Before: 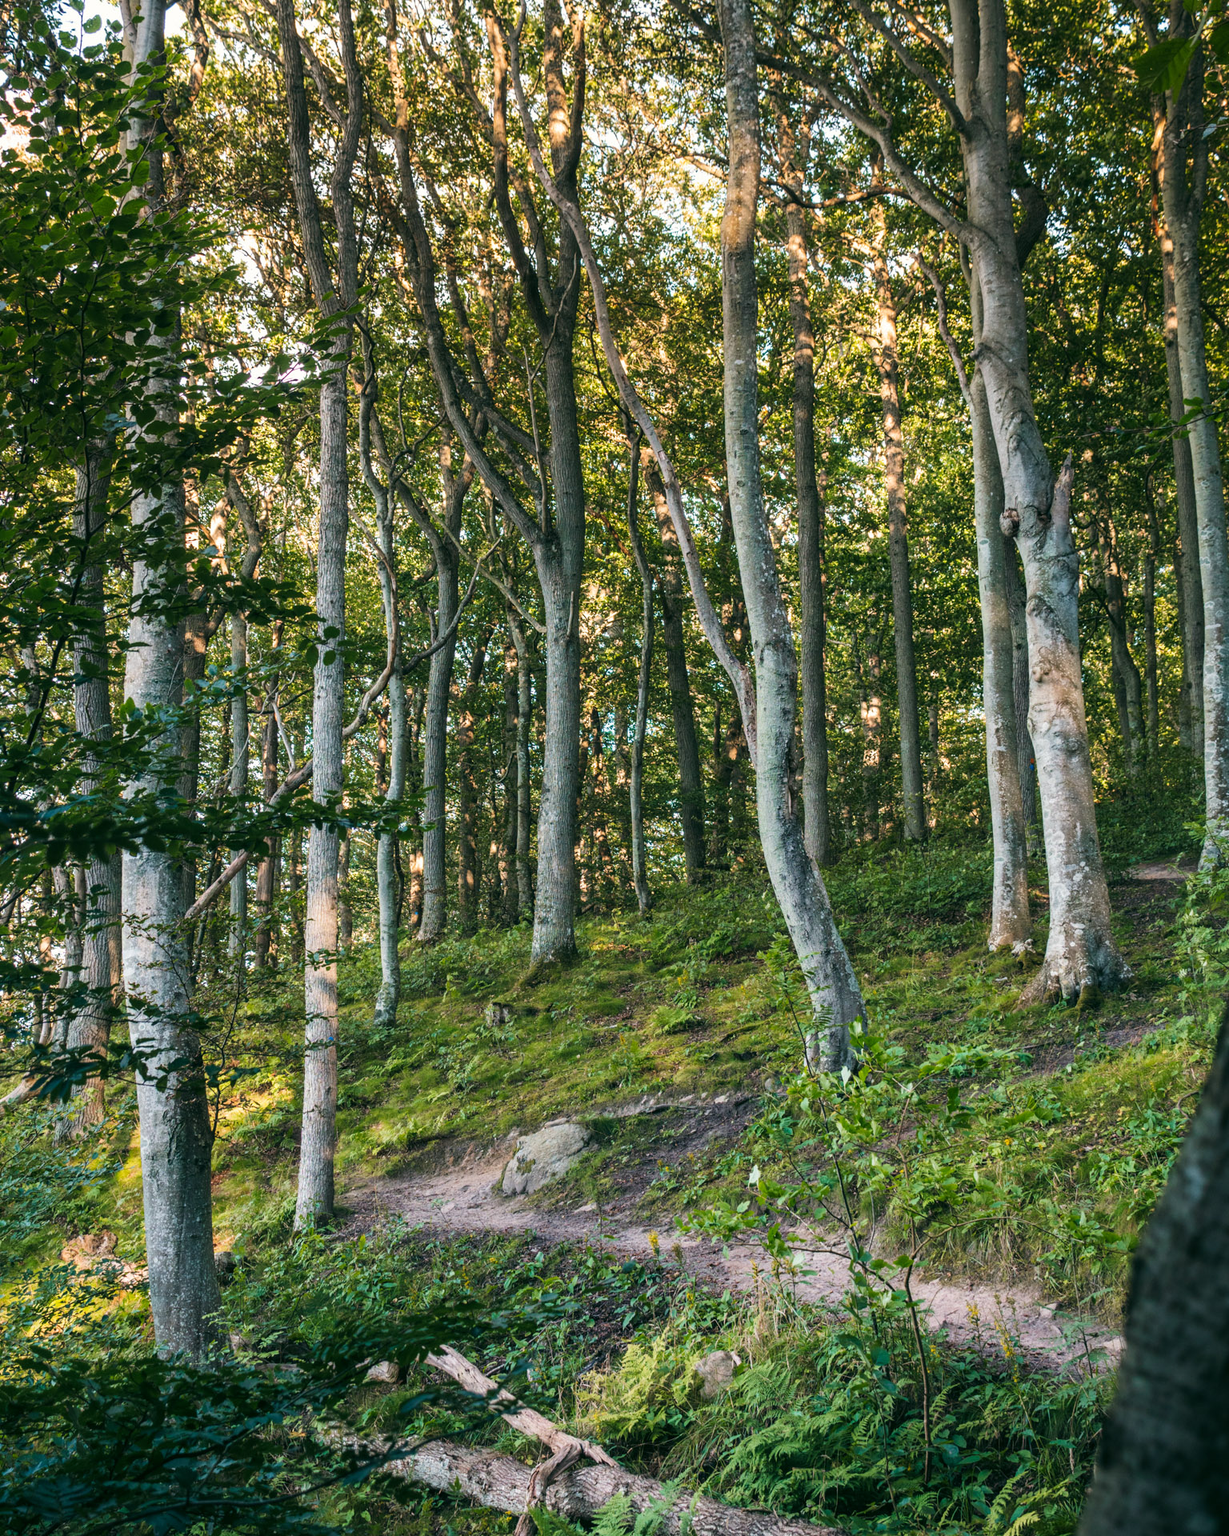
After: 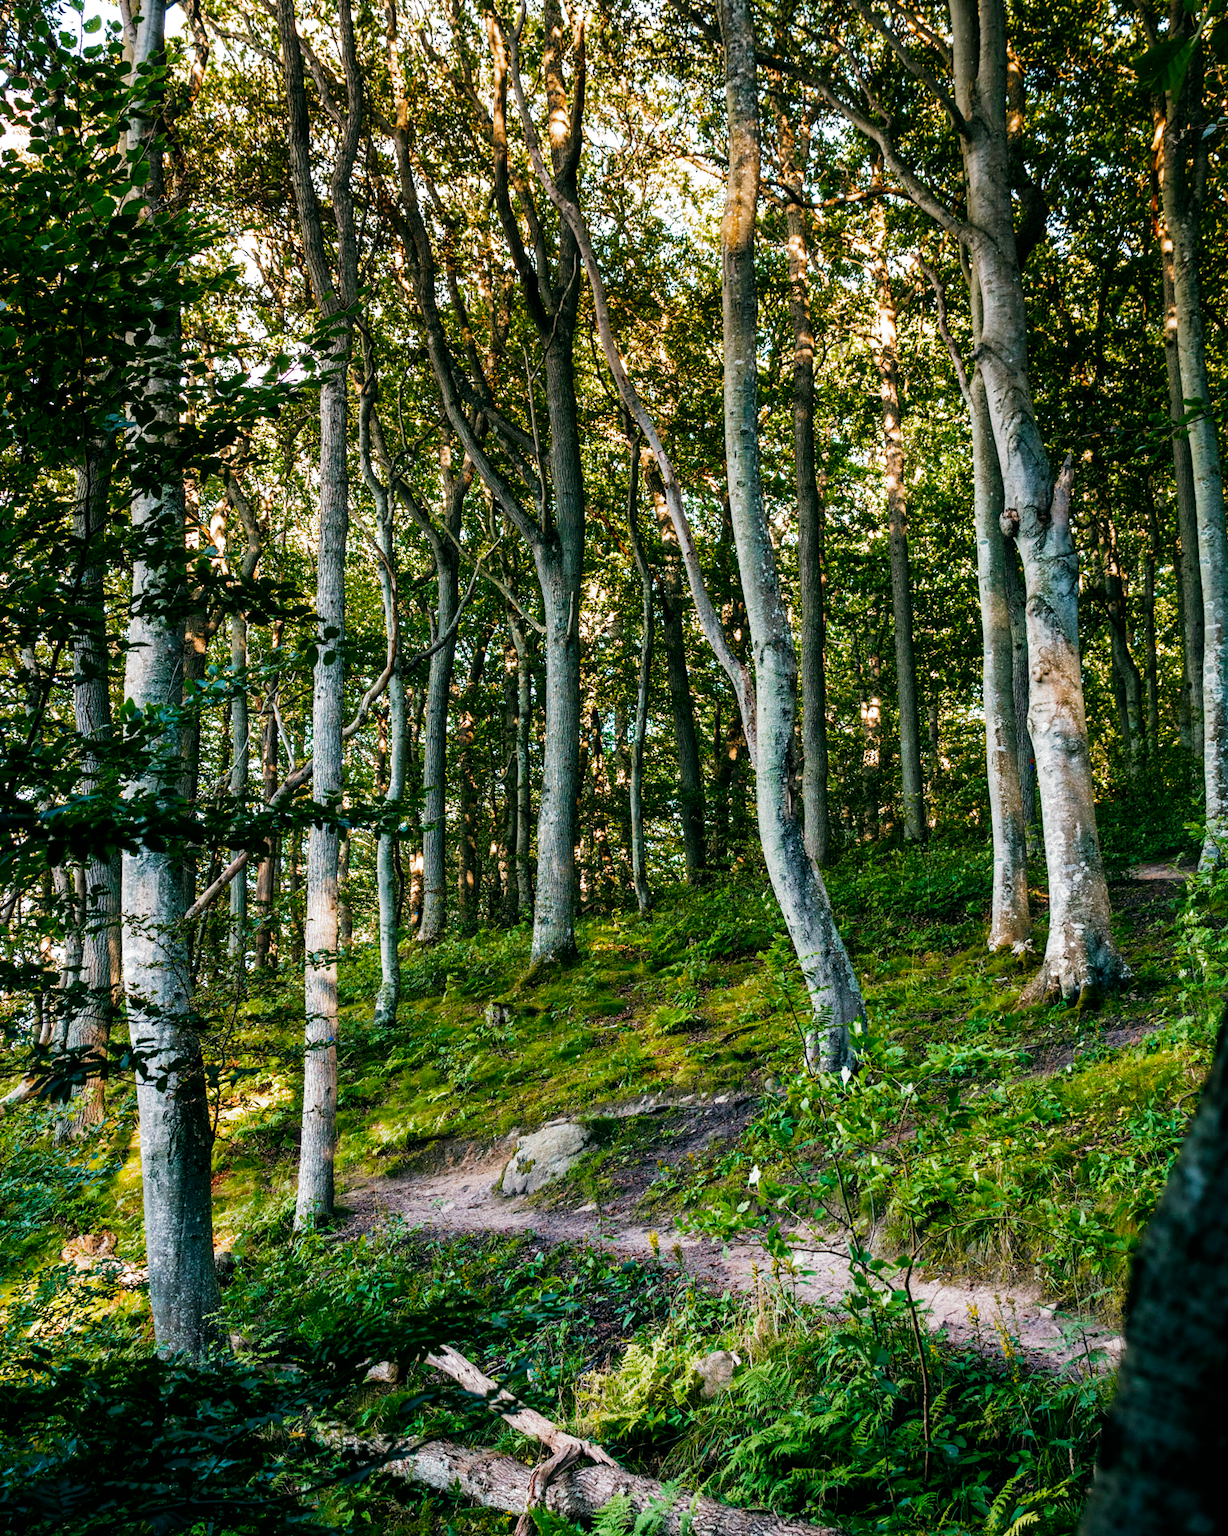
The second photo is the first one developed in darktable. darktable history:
filmic rgb: black relative exposure -8.2 EV, white relative exposure 2.2 EV, threshold 3 EV, hardness 7.11, latitude 75%, contrast 1.325, highlights saturation mix -2%, shadows ↔ highlights balance 30%, preserve chrominance no, color science v5 (2021), contrast in shadows safe, contrast in highlights safe, enable highlight reconstruction true
color balance rgb "[modern colors]": linear chroma grading › shadows -8%, linear chroma grading › global chroma 10%, perceptual saturation grading › global saturation 2%, perceptual saturation grading › highlights -2%, perceptual saturation grading › mid-tones 4%, perceptual saturation grading › shadows 8%, perceptual brilliance grading › global brilliance 2%, perceptual brilliance grading › highlights -4%, global vibrance 16%, saturation formula JzAzBz (2021)
